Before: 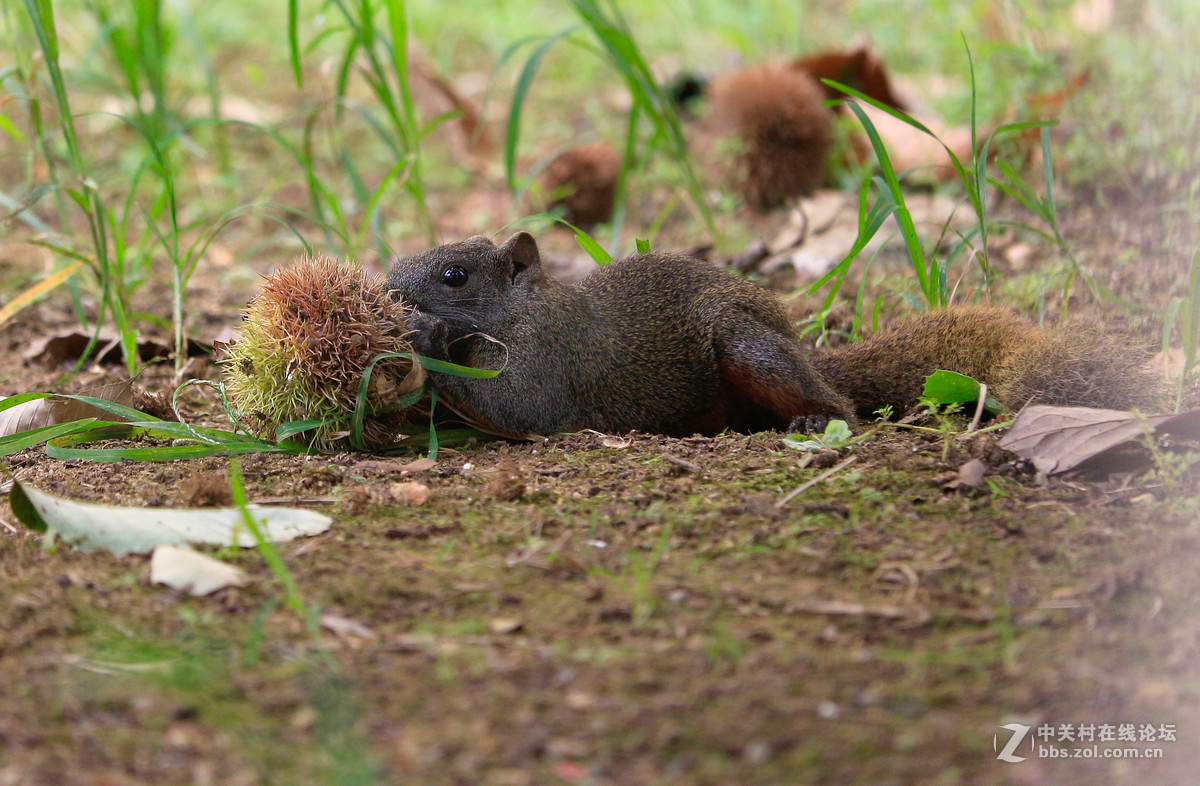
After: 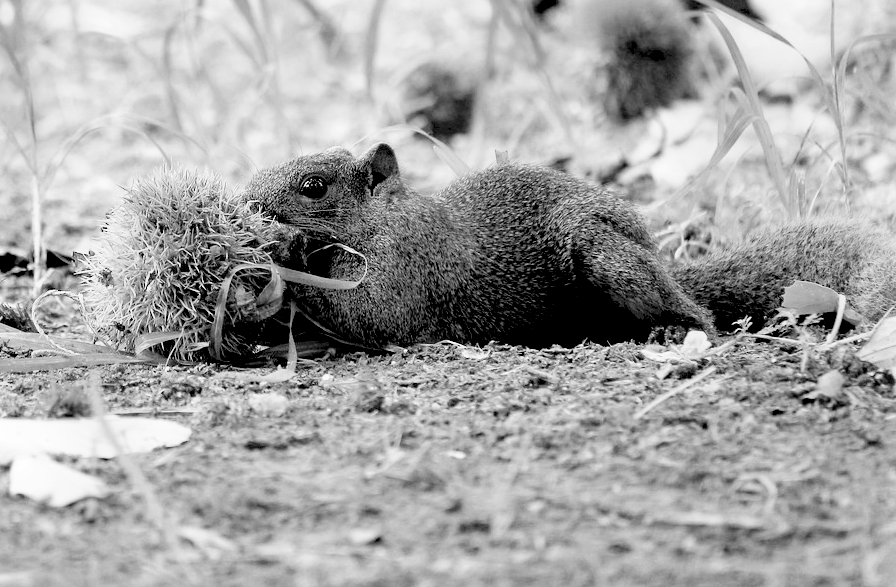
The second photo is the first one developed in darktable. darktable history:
filmic rgb: hardness 4.17
crop and rotate: left 11.831%, top 11.346%, right 13.429%, bottom 13.899%
monochrome: size 1
exposure: black level correction 0.016, exposure 1.774 EV, compensate highlight preservation false
